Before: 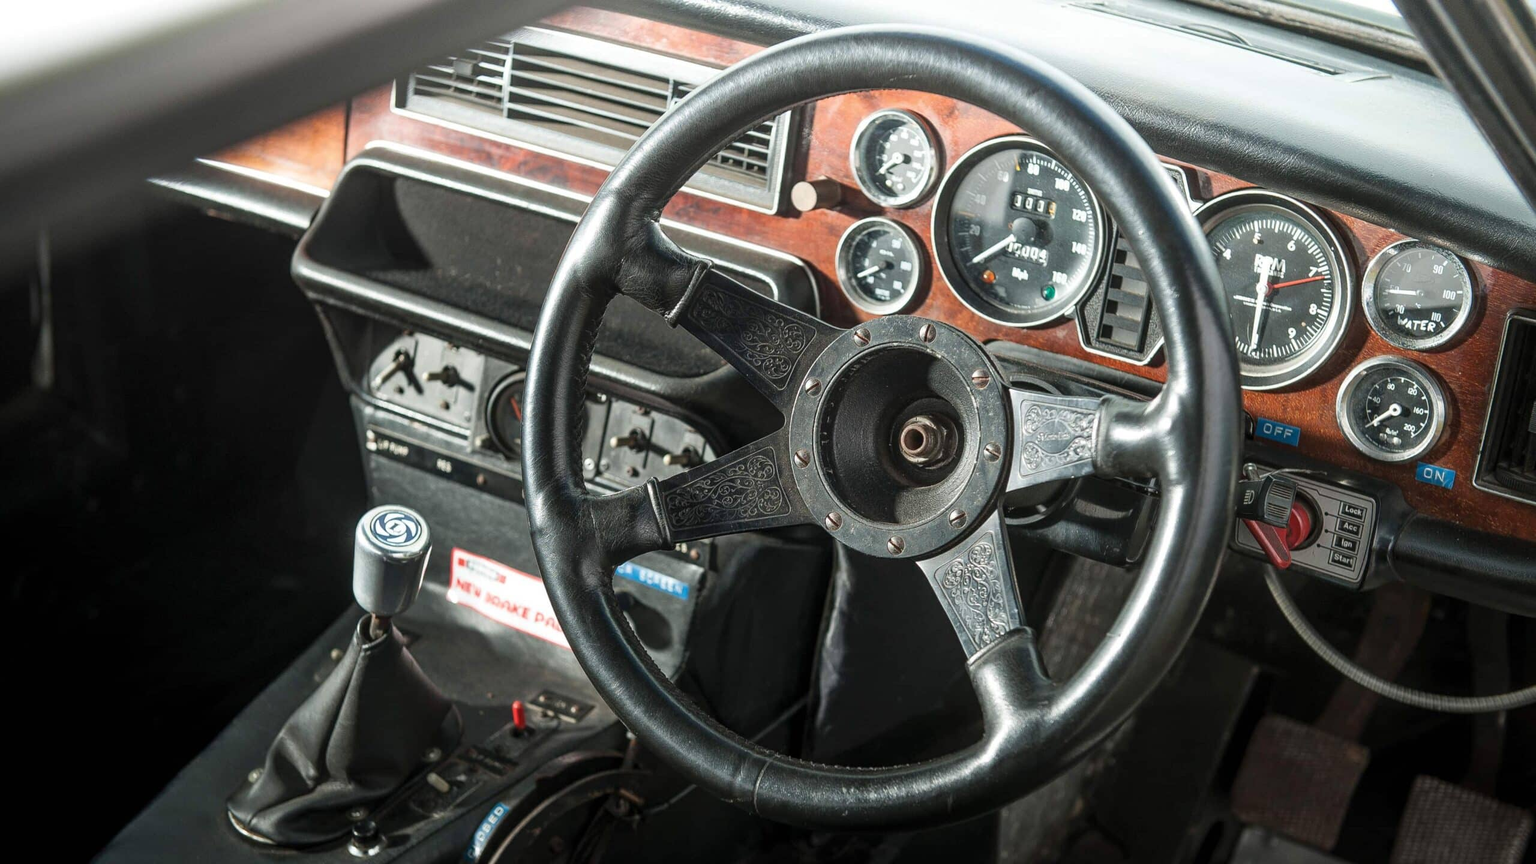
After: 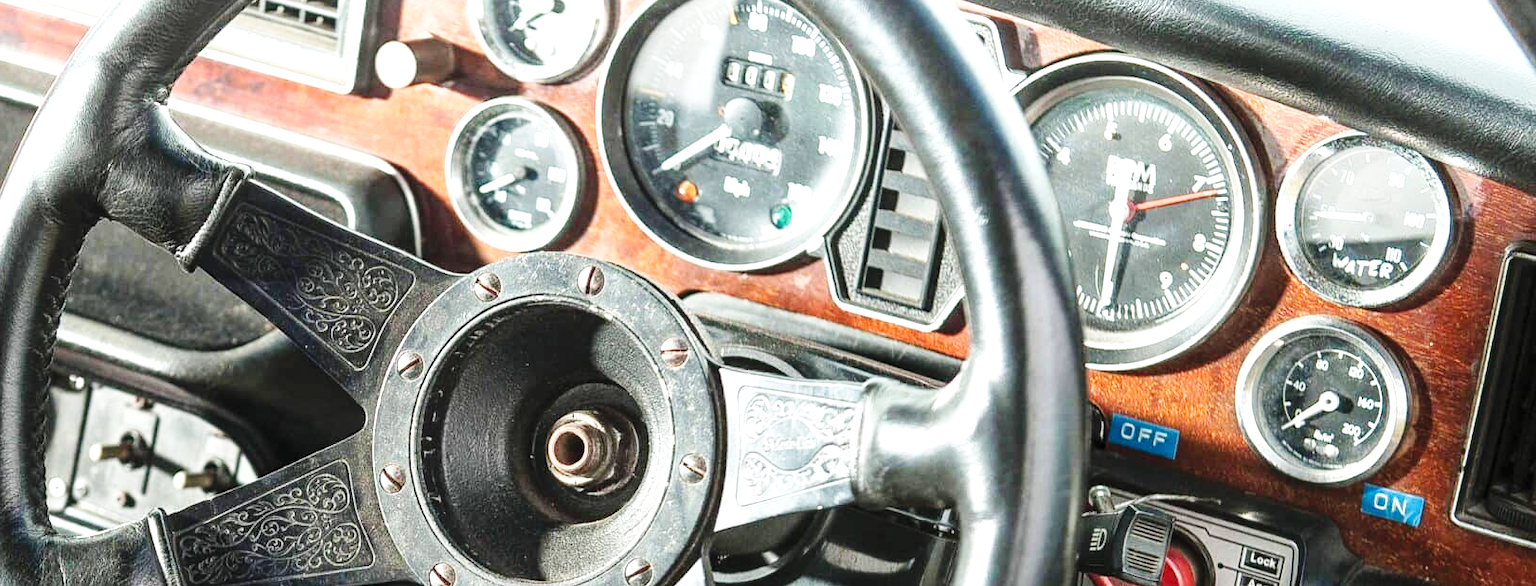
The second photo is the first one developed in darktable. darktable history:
base curve: curves: ch0 [(0, 0) (0.032, 0.025) (0.121, 0.166) (0.206, 0.329) (0.605, 0.79) (1, 1)], preserve colors none
contrast brightness saturation: saturation -0.047
crop: left 36.046%, top 17.993%, right 0.59%, bottom 38.998%
exposure: black level correction 0, exposure 1 EV, compensate highlight preservation false
